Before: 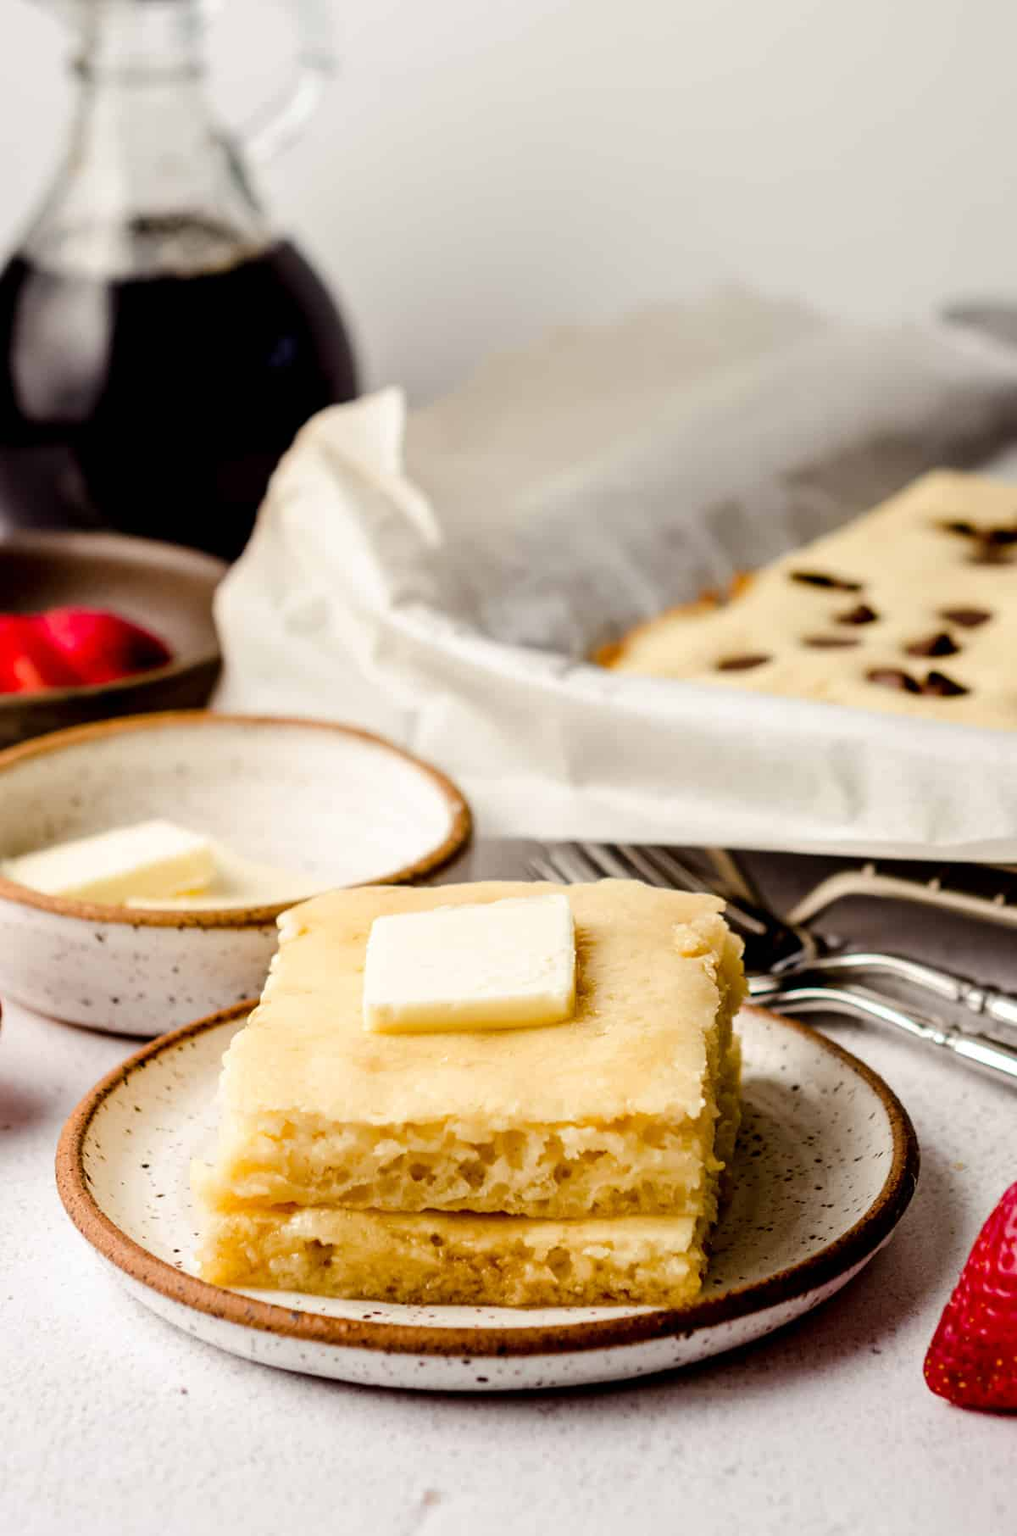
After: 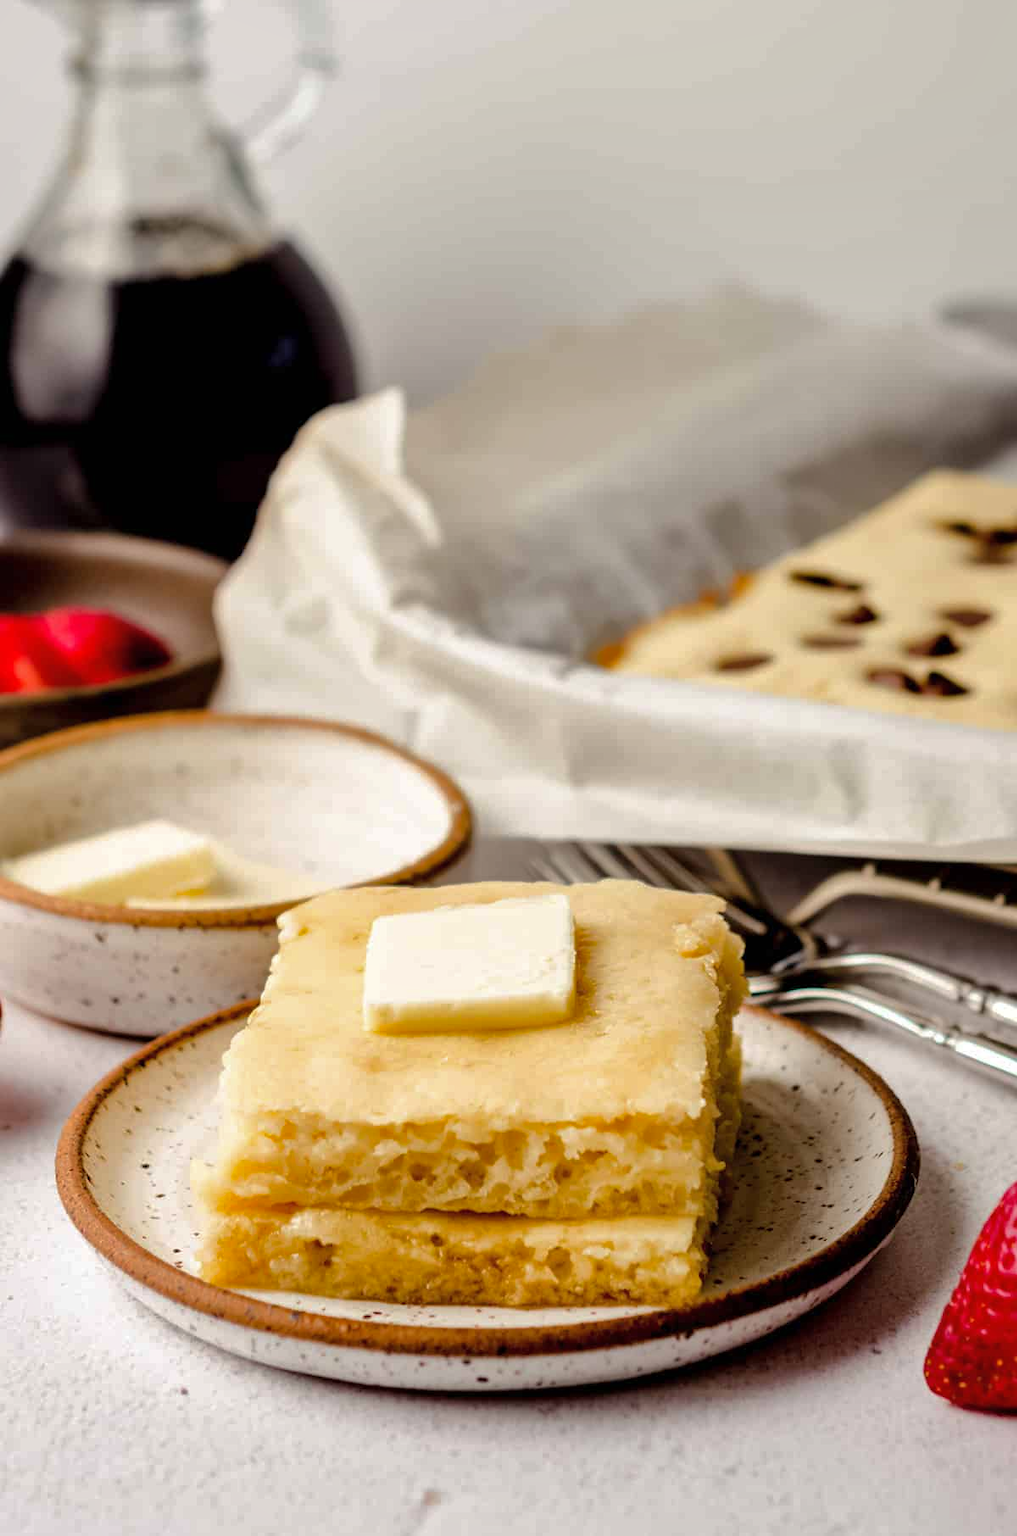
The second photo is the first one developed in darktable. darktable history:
shadows and highlights: shadows 30.2
